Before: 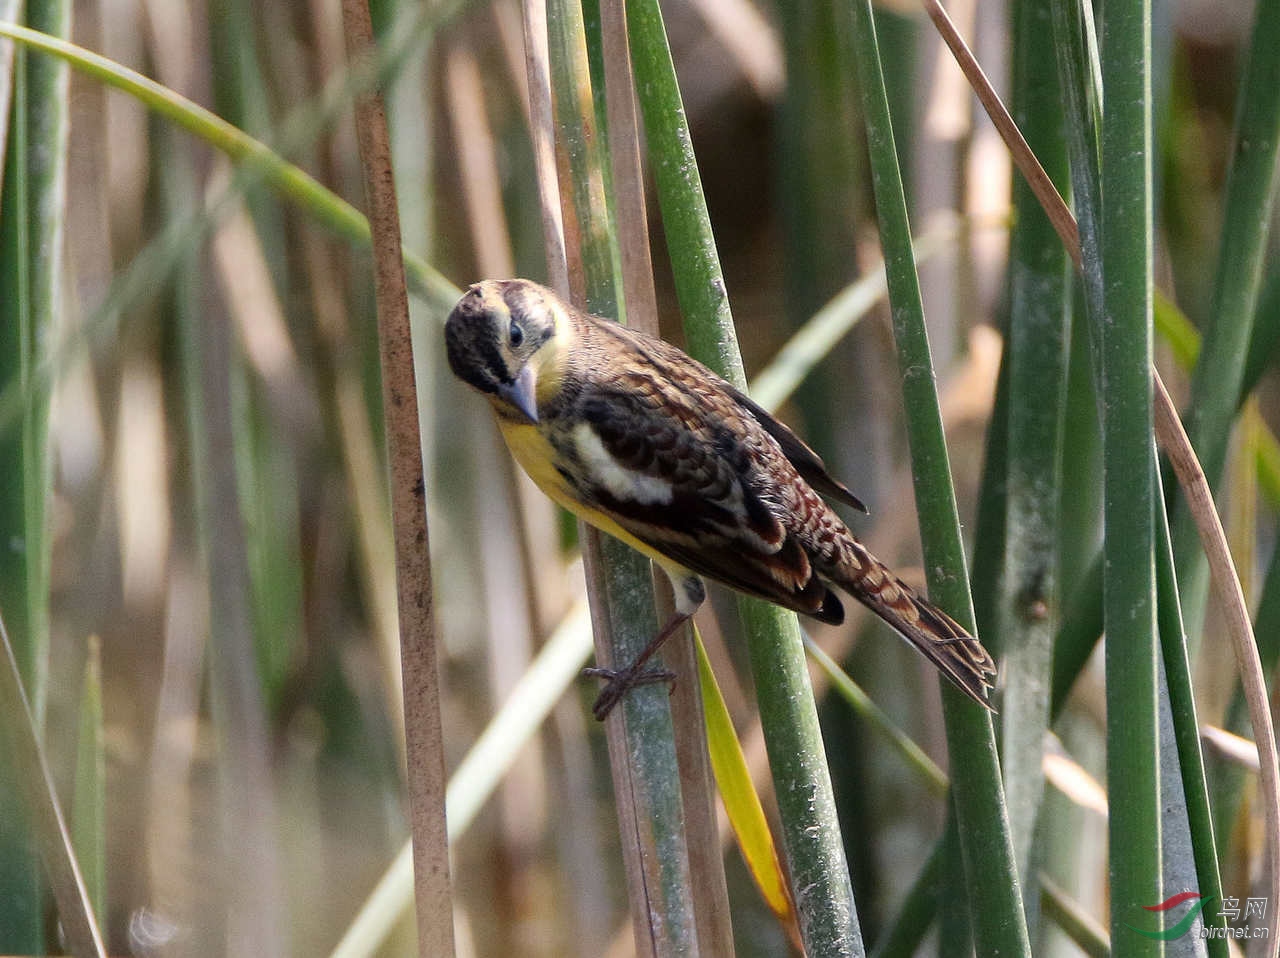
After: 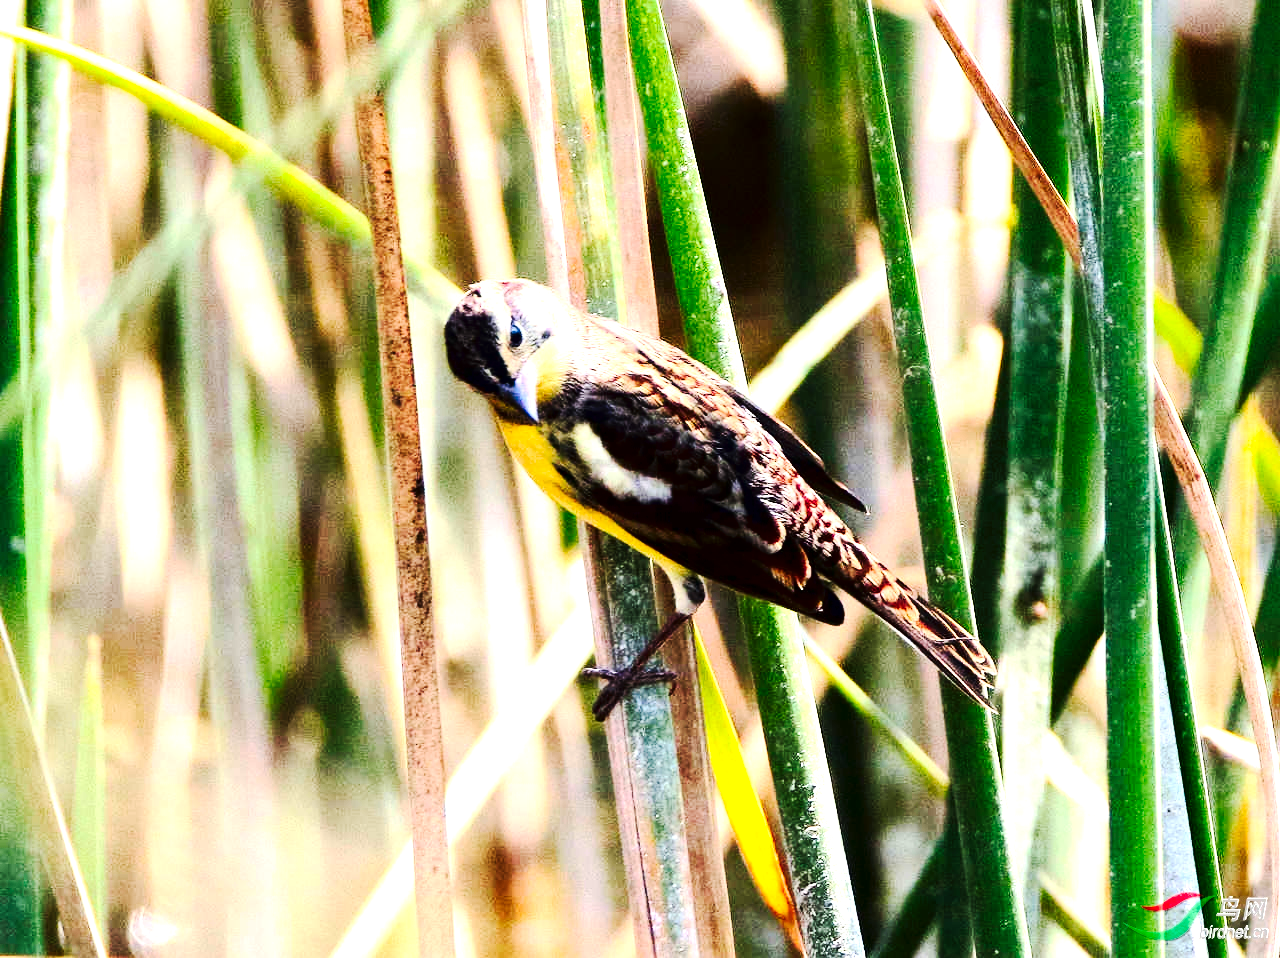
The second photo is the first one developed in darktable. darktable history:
base curve: curves: ch0 [(0, 0) (0.028, 0.03) (0.121, 0.232) (0.46, 0.748) (0.859, 0.968) (1, 1)]
contrast brightness saturation: contrast 0.09, brightness -0.604, saturation 0.173
exposure: black level correction 0, exposure 1.664 EV, compensate highlight preservation false
tone curve: curves: ch0 [(0, 0) (0.003, 0.003) (0.011, 0.009) (0.025, 0.018) (0.044, 0.028) (0.069, 0.038) (0.1, 0.049) (0.136, 0.062) (0.177, 0.089) (0.224, 0.123) (0.277, 0.165) (0.335, 0.223) (0.399, 0.293) (0.468, 0.385) (0.543, 0.497) (0.623, 0.613) (0.709, 0.716) (0.801, 0.802) (0.898, 0.887) (1, 1)], preserve colors none
